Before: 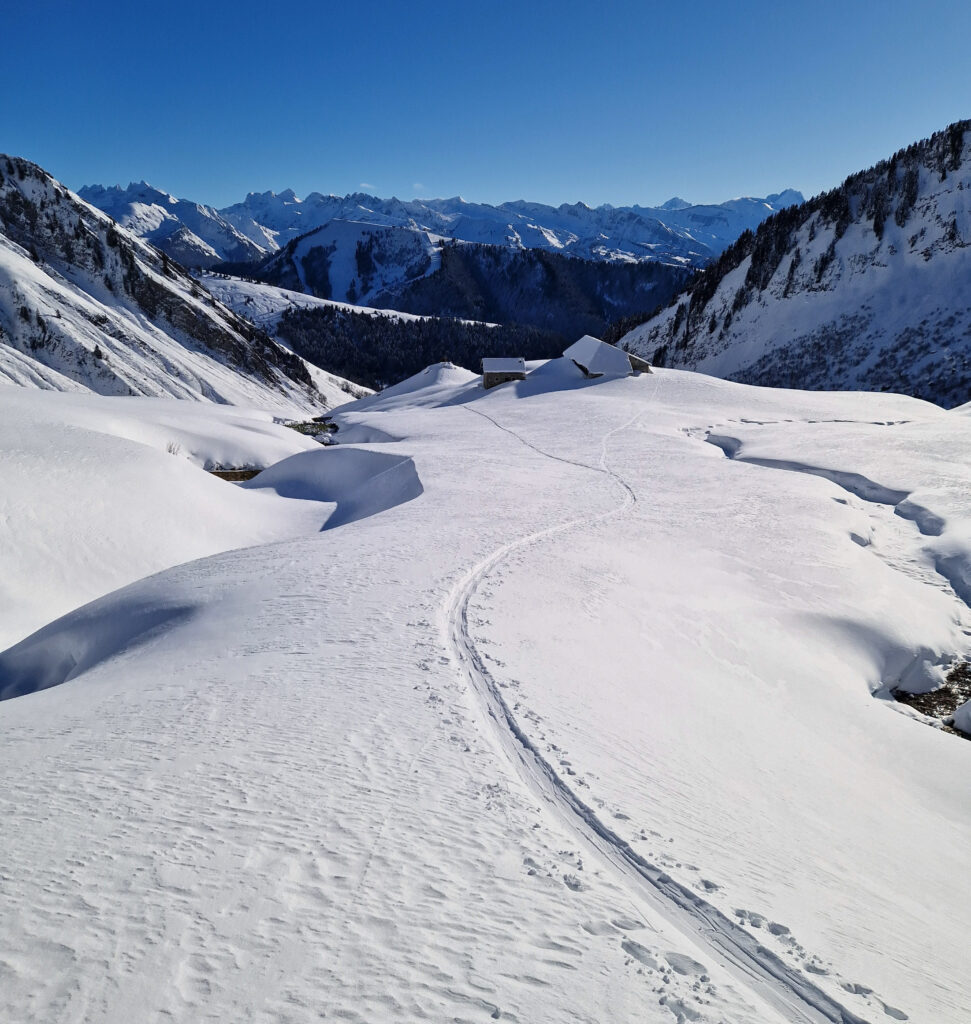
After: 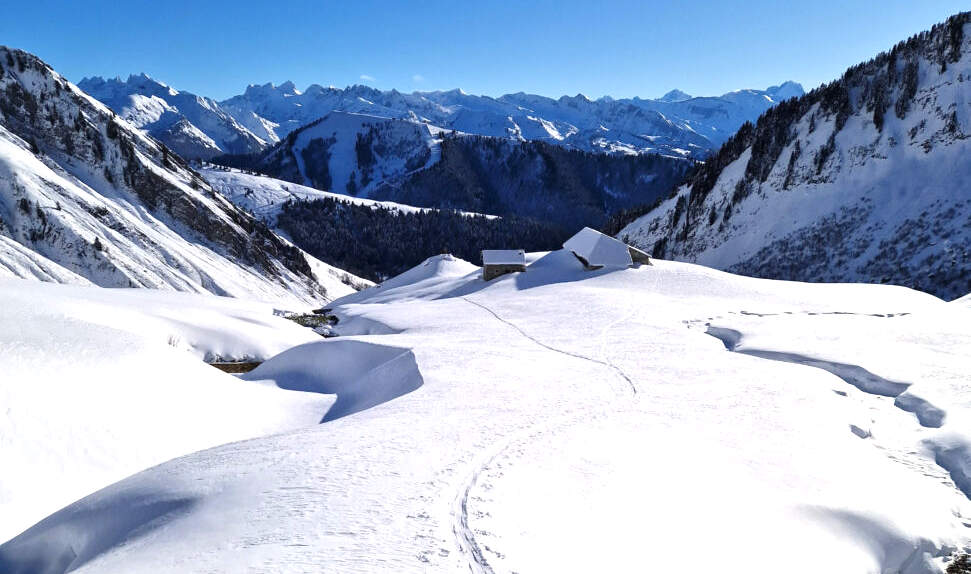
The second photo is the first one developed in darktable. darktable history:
crop and rotate: top 10.605%, bottom 33.274%
exposure: black level correction 0, exposure 0.7 EV, compensate exposure bias true, compensate highlight preservation false
tone equalizer: on, module defaults
white balance: emerald 1
